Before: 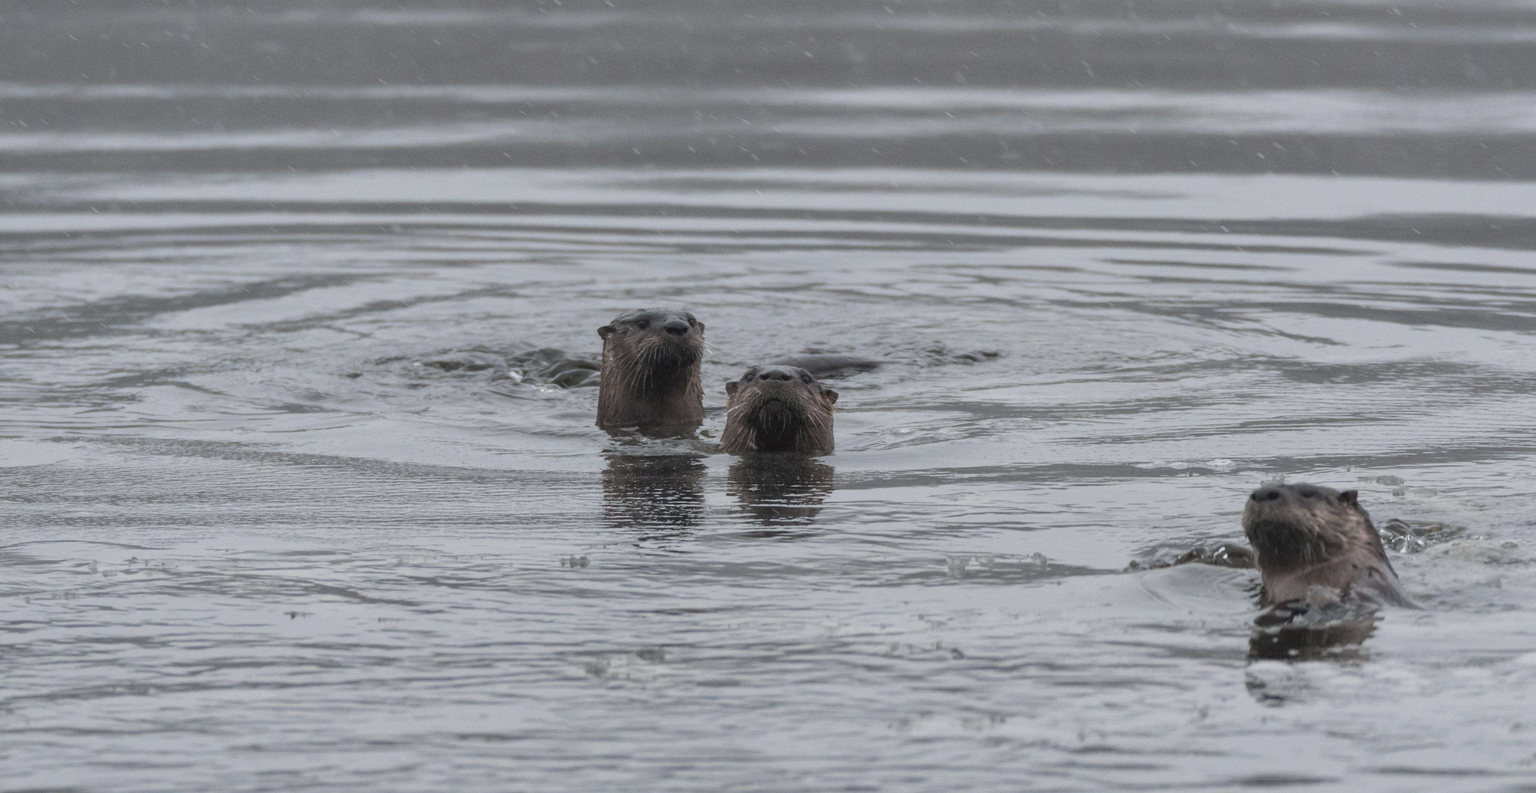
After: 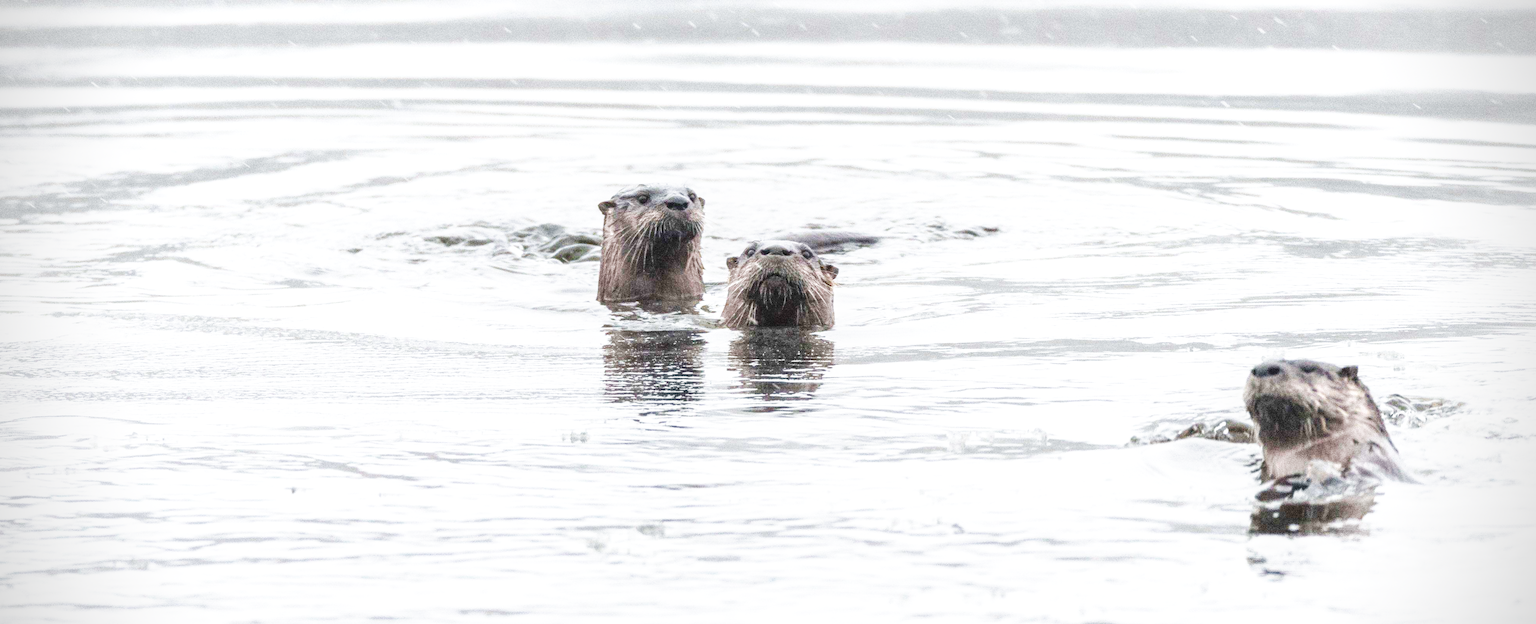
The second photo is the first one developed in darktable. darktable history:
base curve: curves: ch0 [(0, 0) (0.007, 0.004) (0.027, 0.03) (0.046, 0.07) (0.207, 0.54) (0.442, 0.872) (0.673, 0.972) (1, 1)], preserve colors none
exposure: exposure 1 EV, compensate highlight preservation false
vignetting: dithering 8-bit output, unbound false
crop and rotate: top 15.794%, bottom 5.407%
contrast brightness saturation: saturation -0.065
local contrast: on, module defaults
